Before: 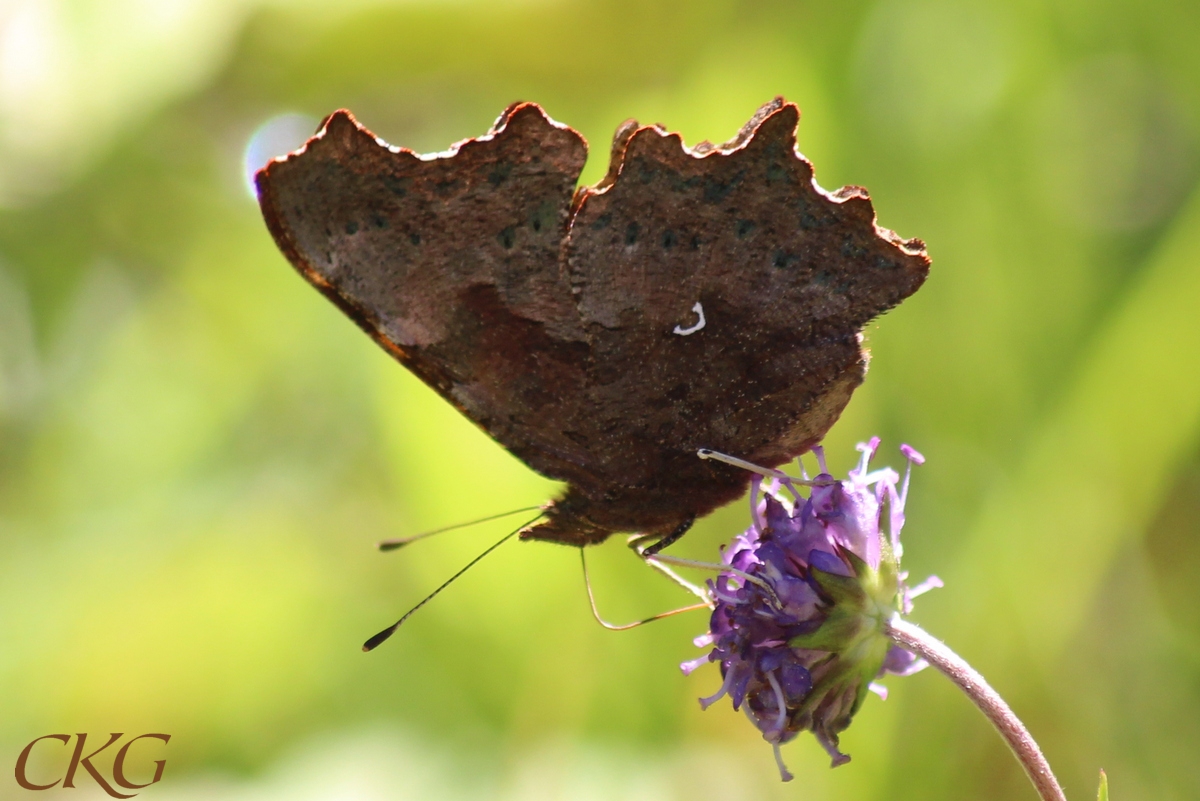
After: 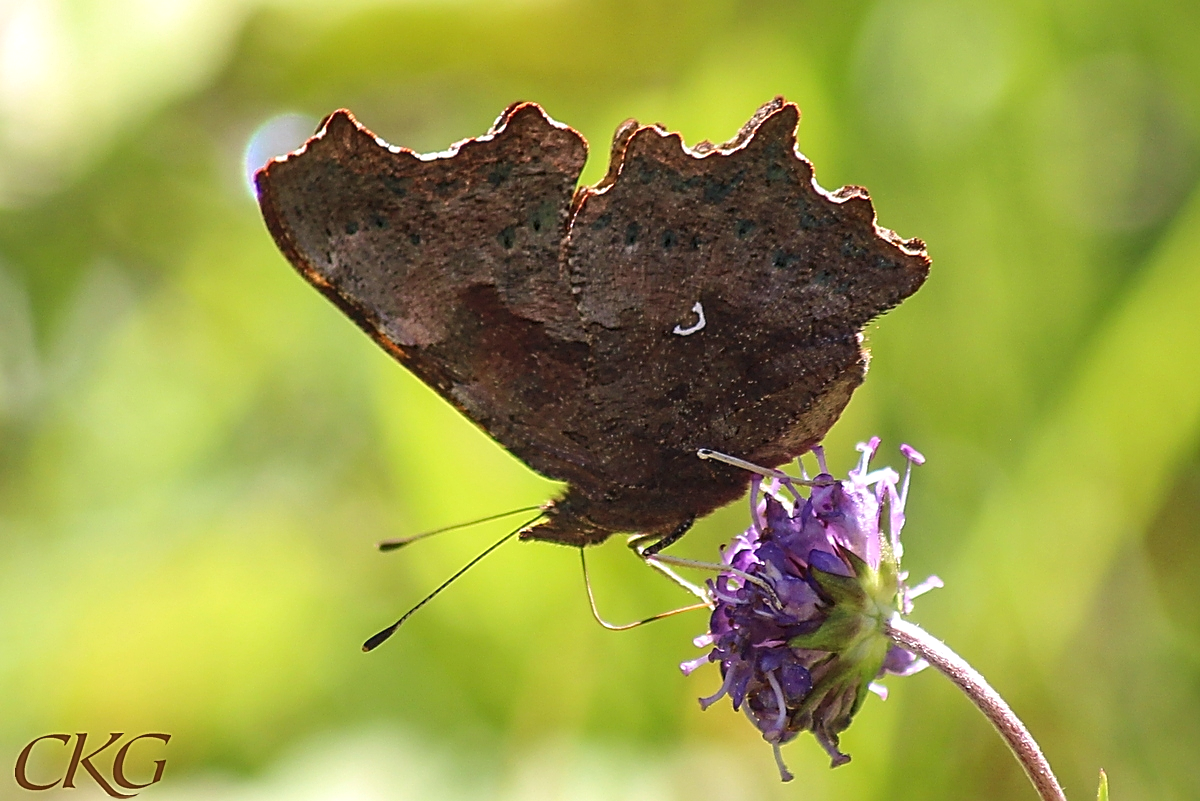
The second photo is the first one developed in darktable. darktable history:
local contrast: on, module defaults
color balance rgb: power › chroma 0.482%, power › hue 262.25°, global offset › luminance 0.255%, perceptual saturation grading › global saturation -0.529%, global vibrance 20%
sharpen: radius 1.731, amount 1.278
